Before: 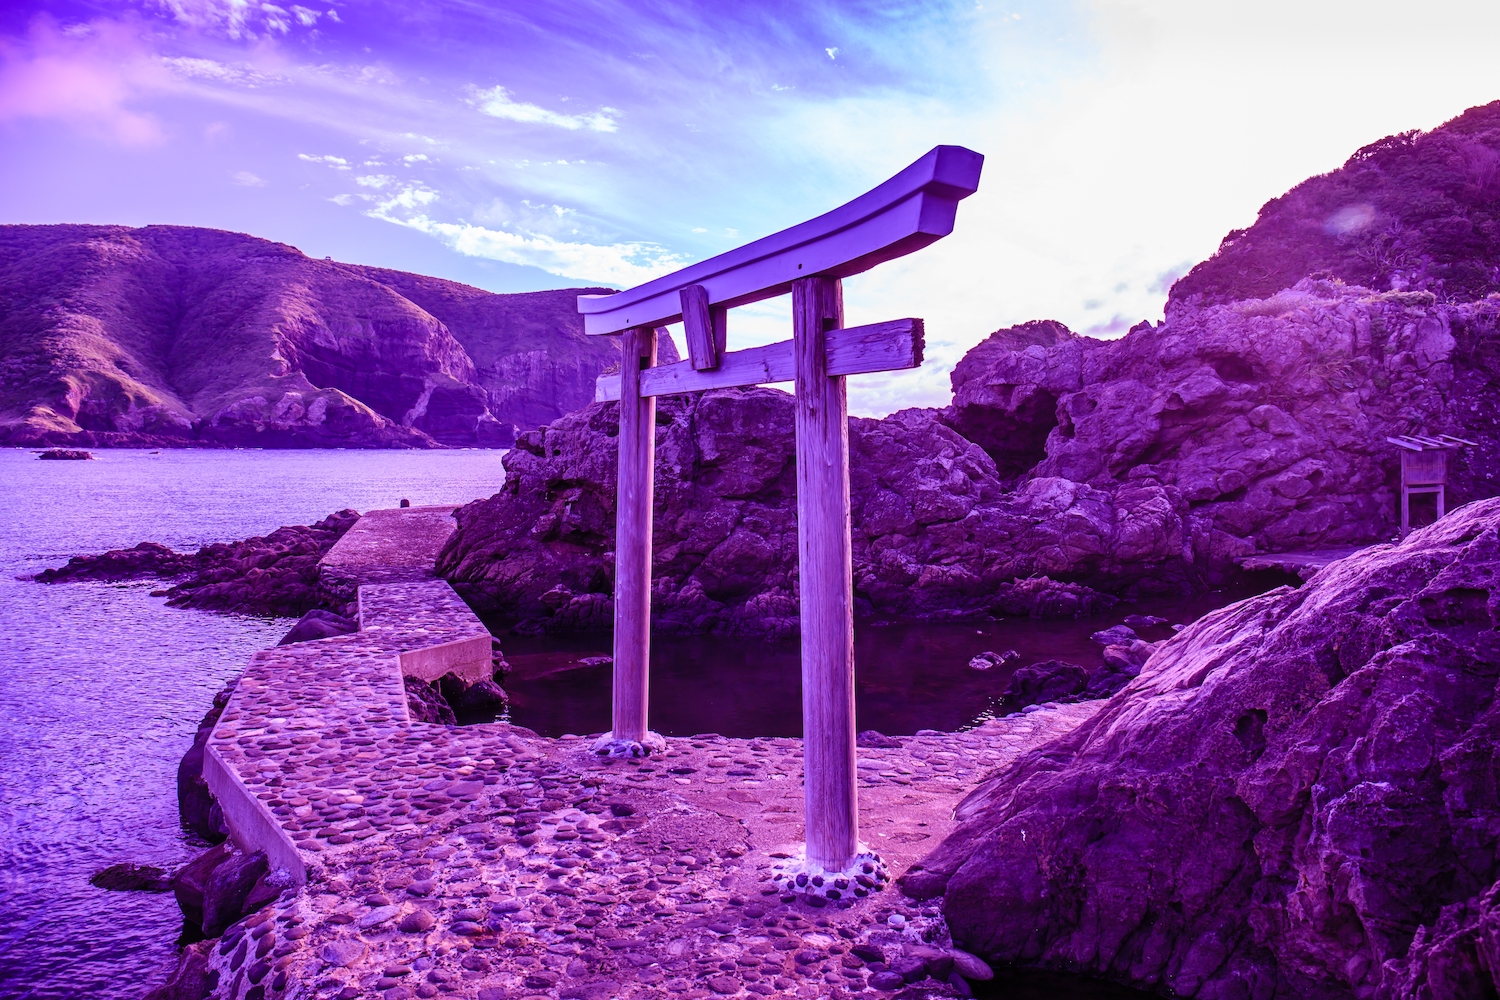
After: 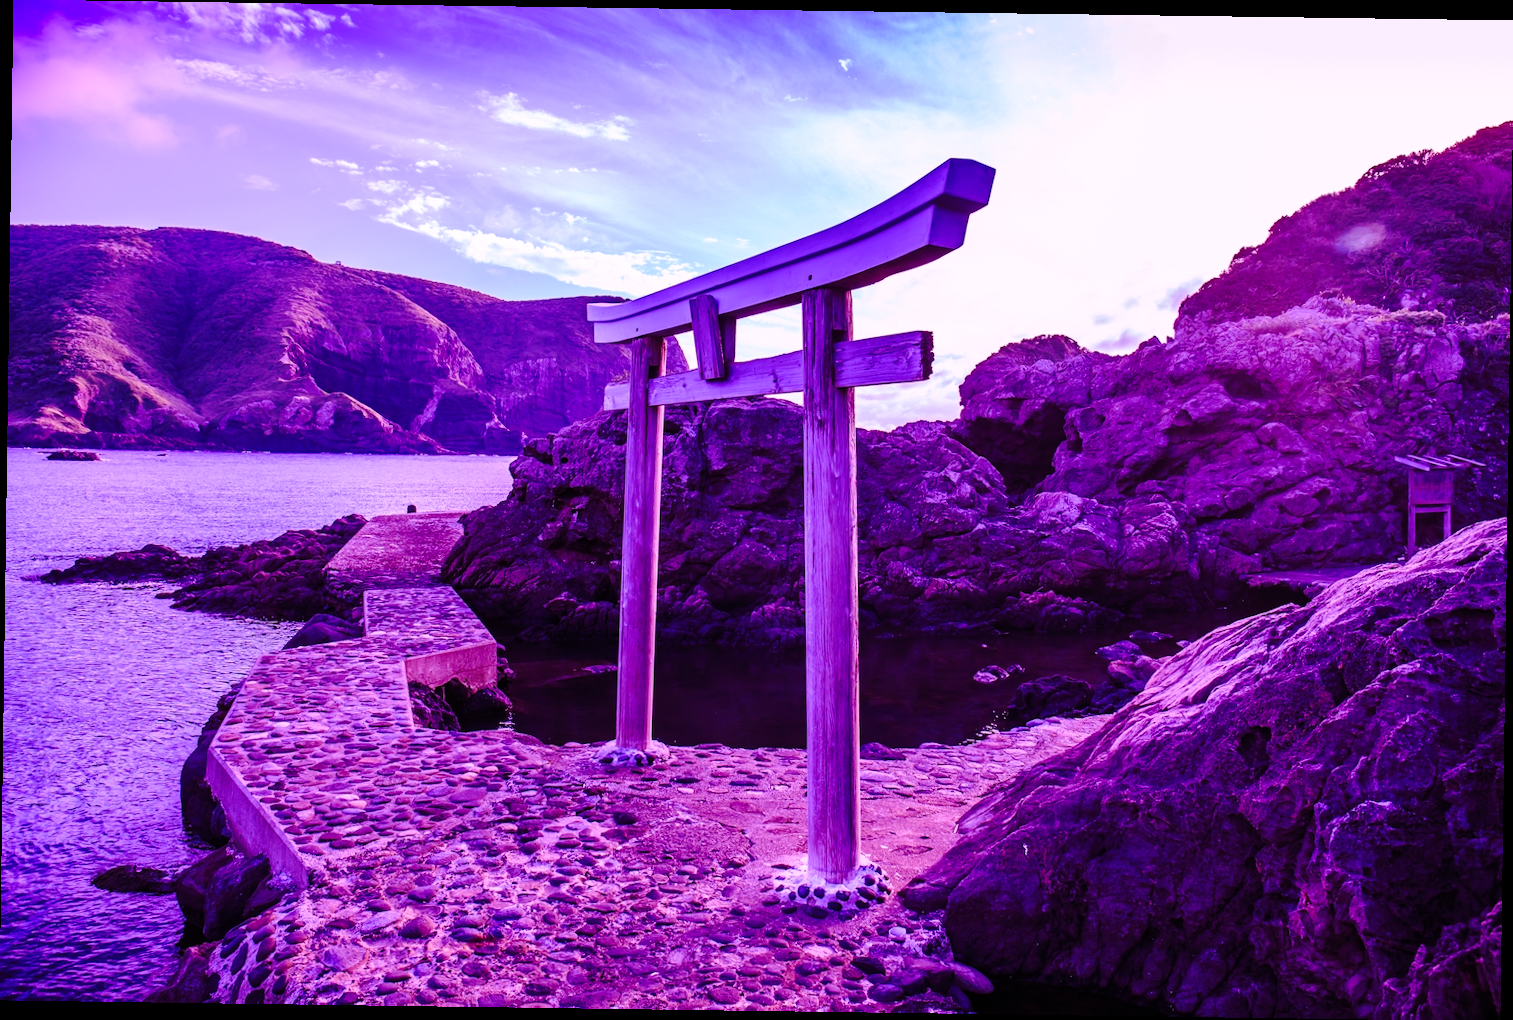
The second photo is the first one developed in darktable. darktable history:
rotate and perspective: rotation 0.8°, automatic cropping off
white balance: red 1.05, blue 1.072
base curve: curves: ch0 [(0, 0) (0.073, 0.04) (0.157, 0.139) (0.492, 0.492) (0.758, 0.758) (1, 1)], preserve colors none
